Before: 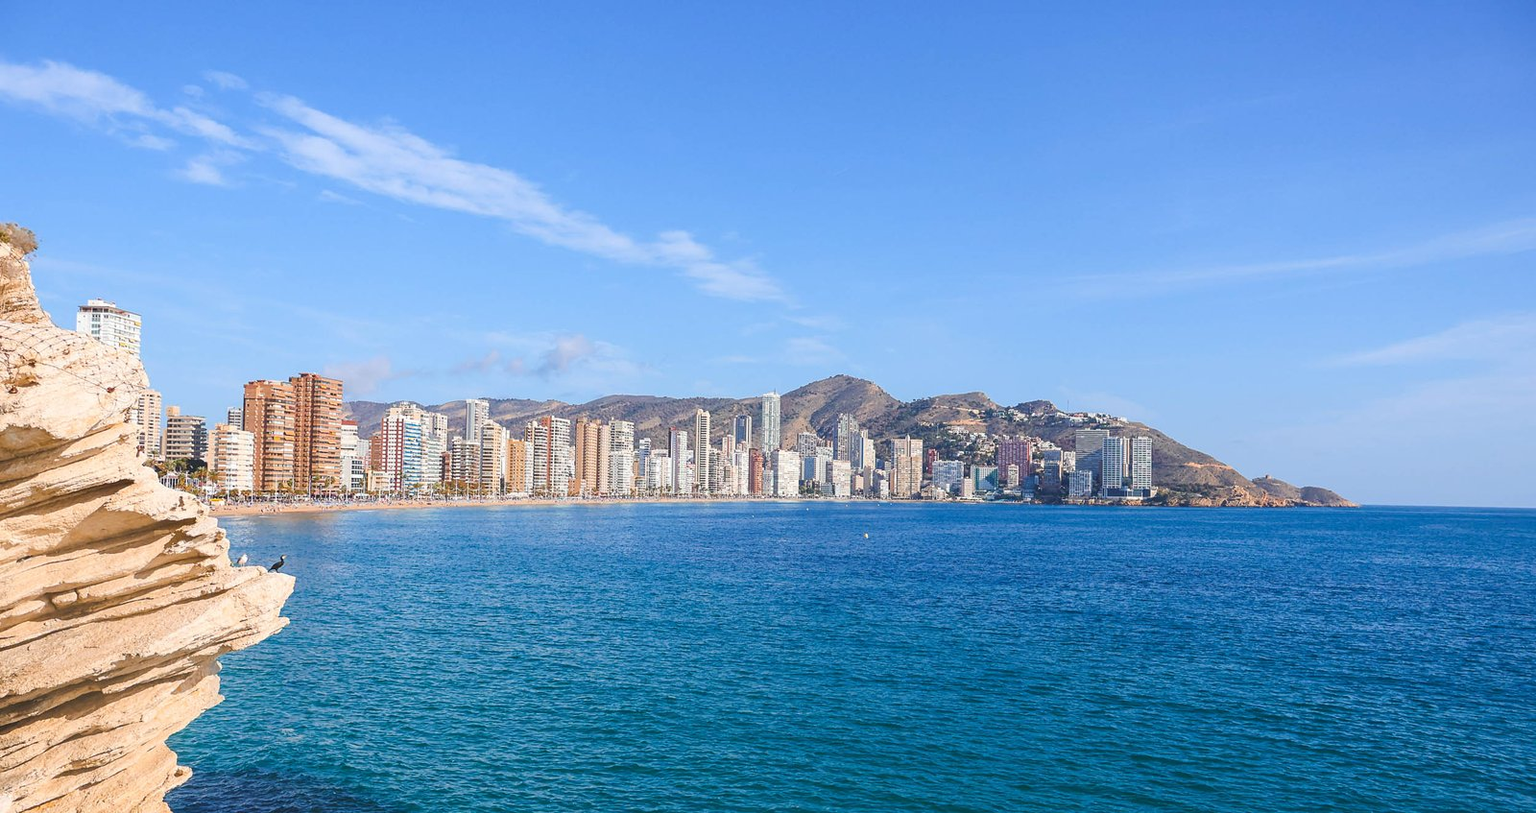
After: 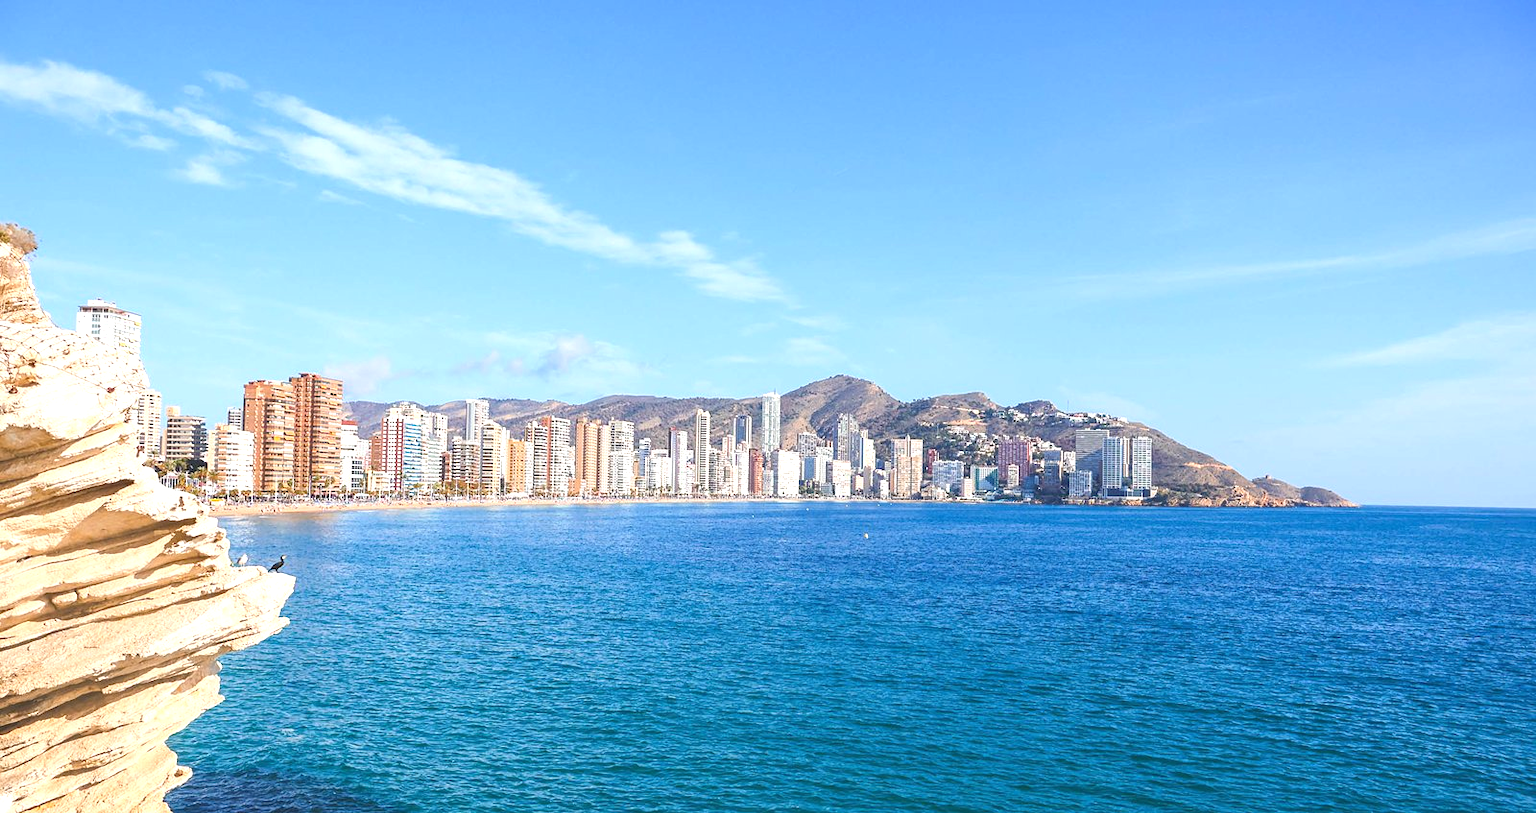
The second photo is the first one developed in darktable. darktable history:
exposure: black level correction 0, exposure 0.592 EV, compensate highlight preservation false
